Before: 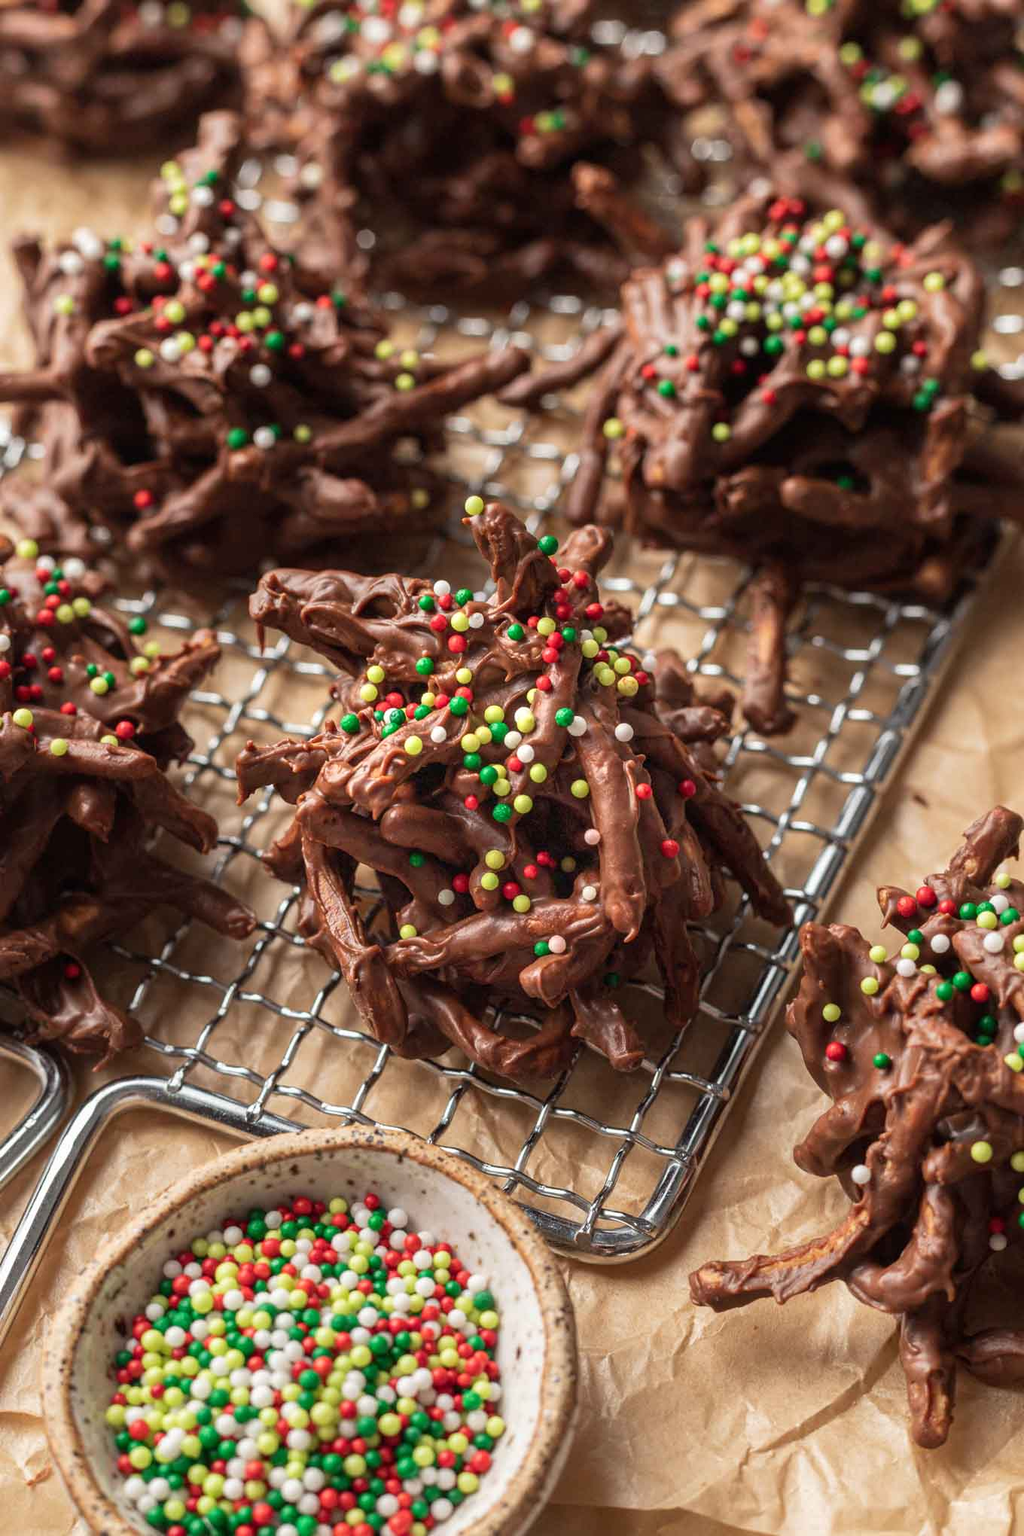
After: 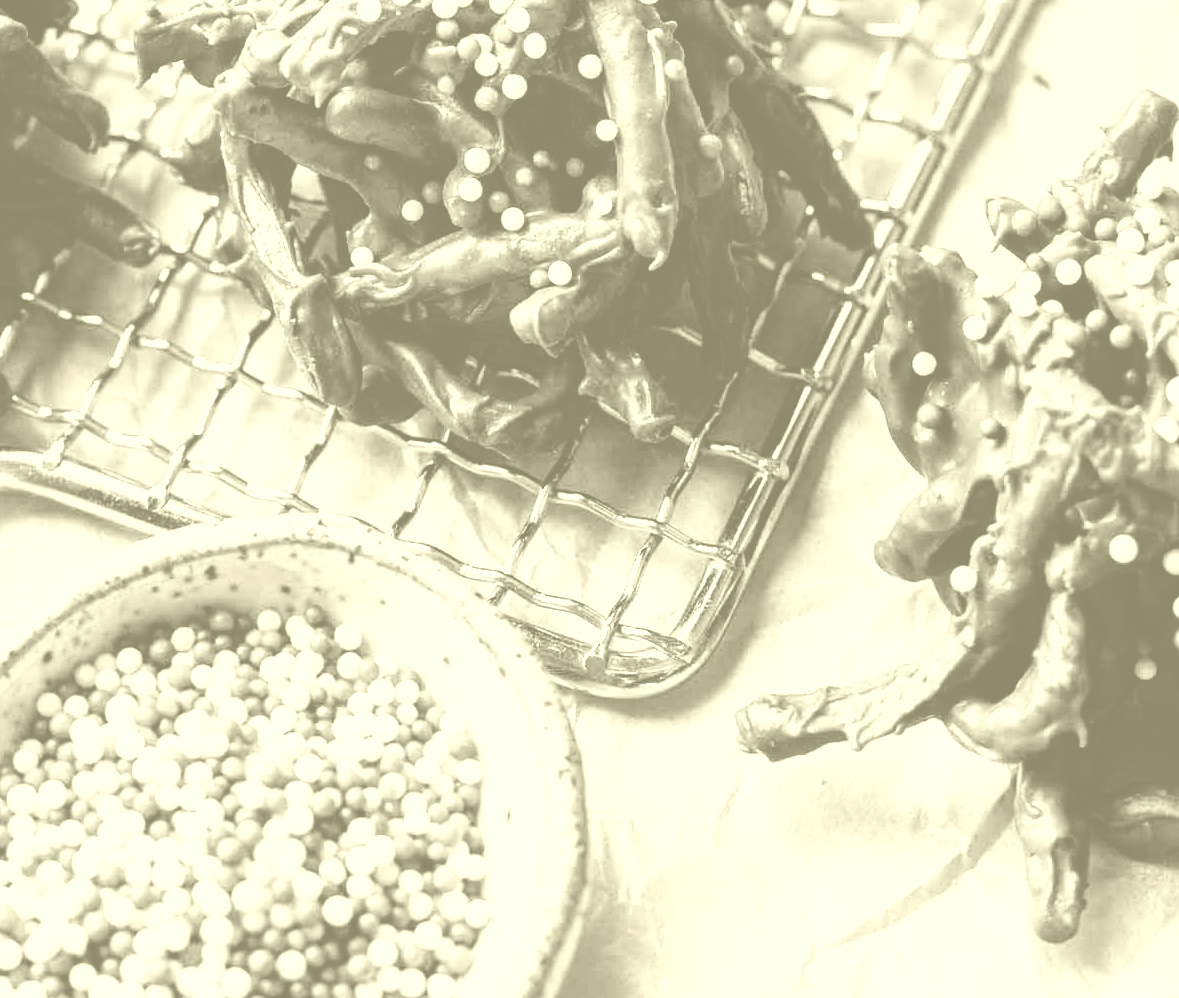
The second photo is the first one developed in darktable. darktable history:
rgb curve: curves: ch0 [(0, 0) (0.21, 0.15) (0.24, 0.21) (0.5, 0.75) (0.75, 0.96) (0.89, 0.99) (1, 1)]; ch1 [(0, 0.02) (0.21, 0.13) (0.25, 0.2) (0.5, 0.67) (0.75, 0.9) (0.89, 0.97) (1, 1)]; ch2 [(0, 0.02) (0.21, 0.13) (0.25, 0.2) (0.5, 0.67) (0.75, 0.9) (0.89, 0.97) (1, 1)], compensate middle gray true
colorize: hue 43.2°, saturation 40%, version 1
crop and rotate: left 13.306%, top 48.129%, bottom 2.928%
